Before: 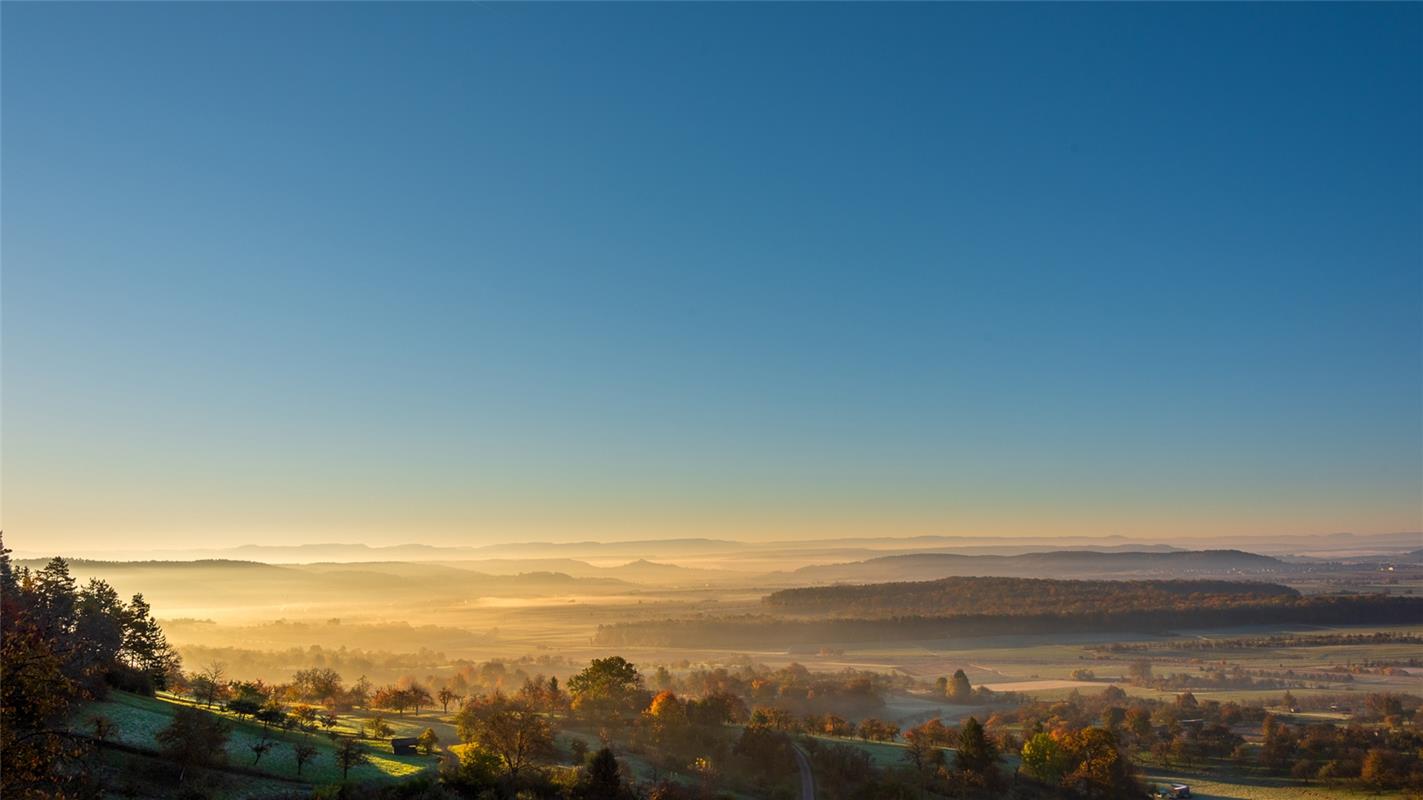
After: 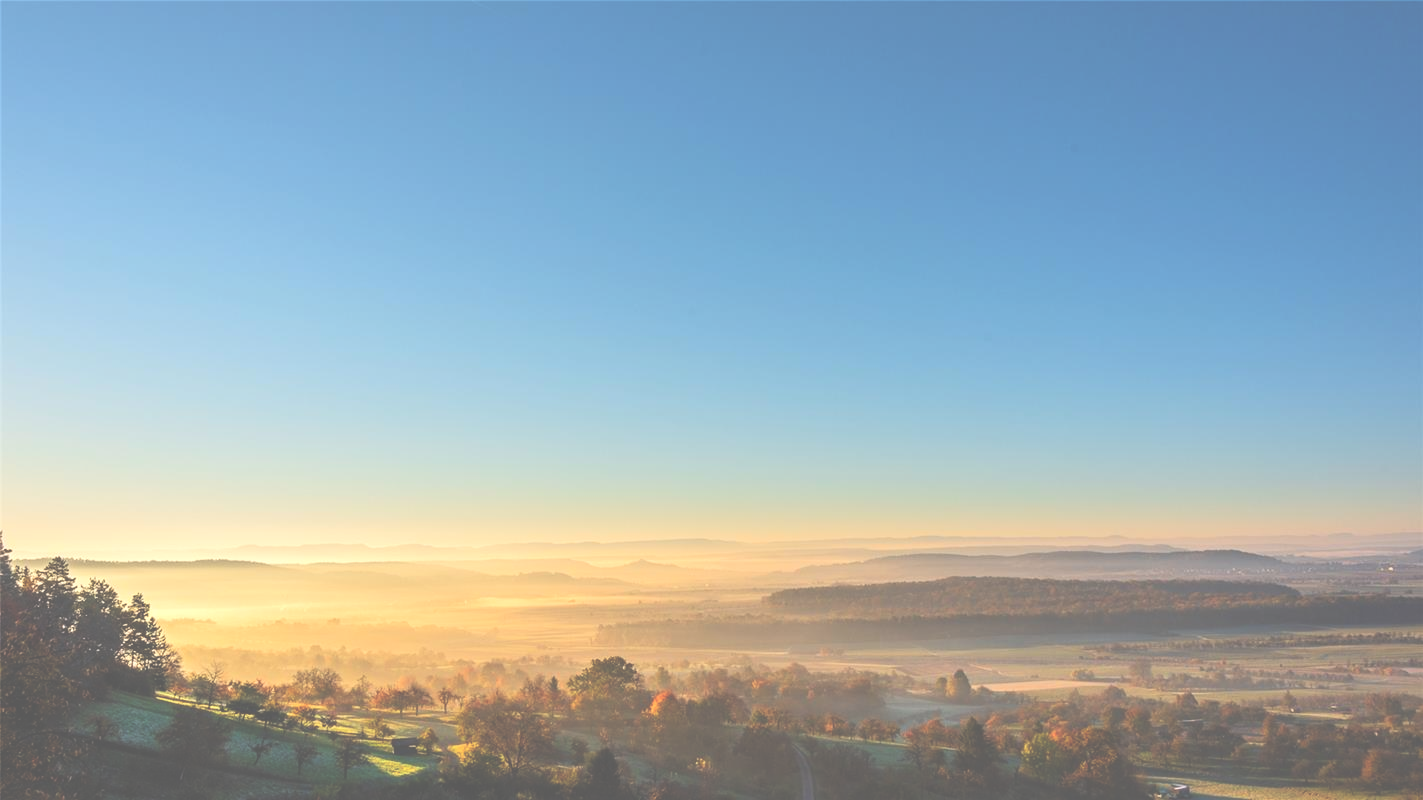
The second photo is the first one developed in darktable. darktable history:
exposure: black level correction -0.069, exposure 0.502 EV, compensate highlight preservation false
tone curve: curves: ch0 [(0, 0.025) (0.15, 0.143) (0.452, 0.486) (0.751, 0.788) (1, 0.961)]; ch1 [(0, 0) (0.416, 0.4) (0.476, 0.469) (0.497, 0.494) (0.546, 0.571) (0.566, 0.607) (0.62, 0.657) (1, 1)]; ch2 [(0, 0) (0.386, 0.397) (0.505, 0.498) (0.547, 0.546) (0.579, 0.58) (1, 1)], color space Lab, linked channels, preserve colors none
